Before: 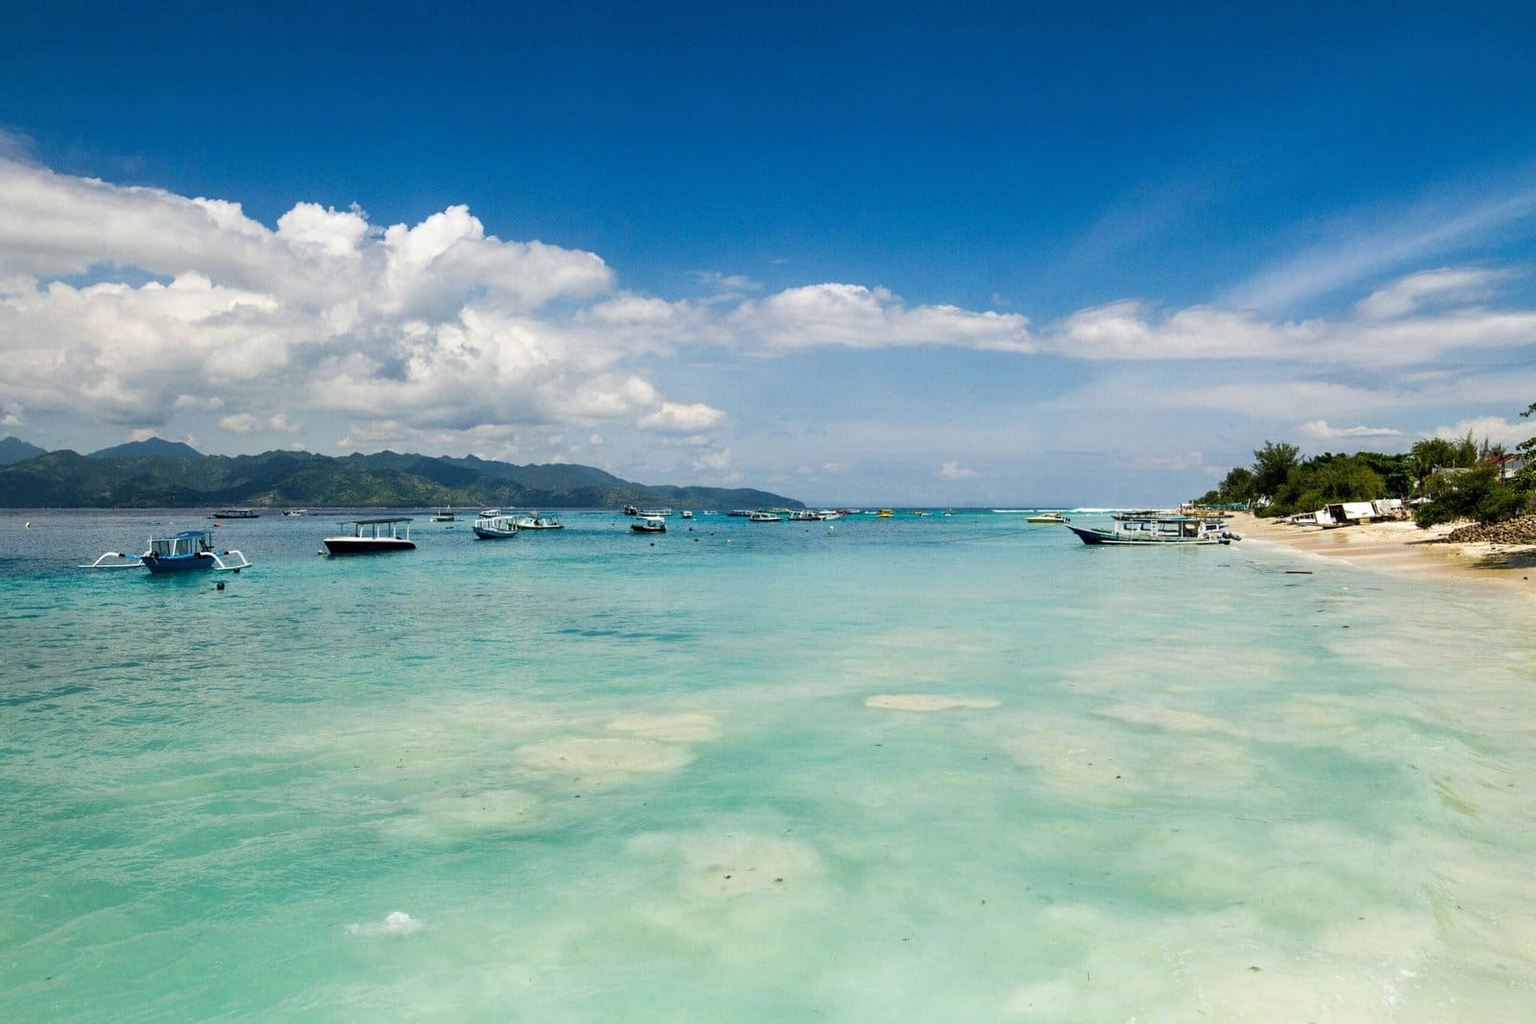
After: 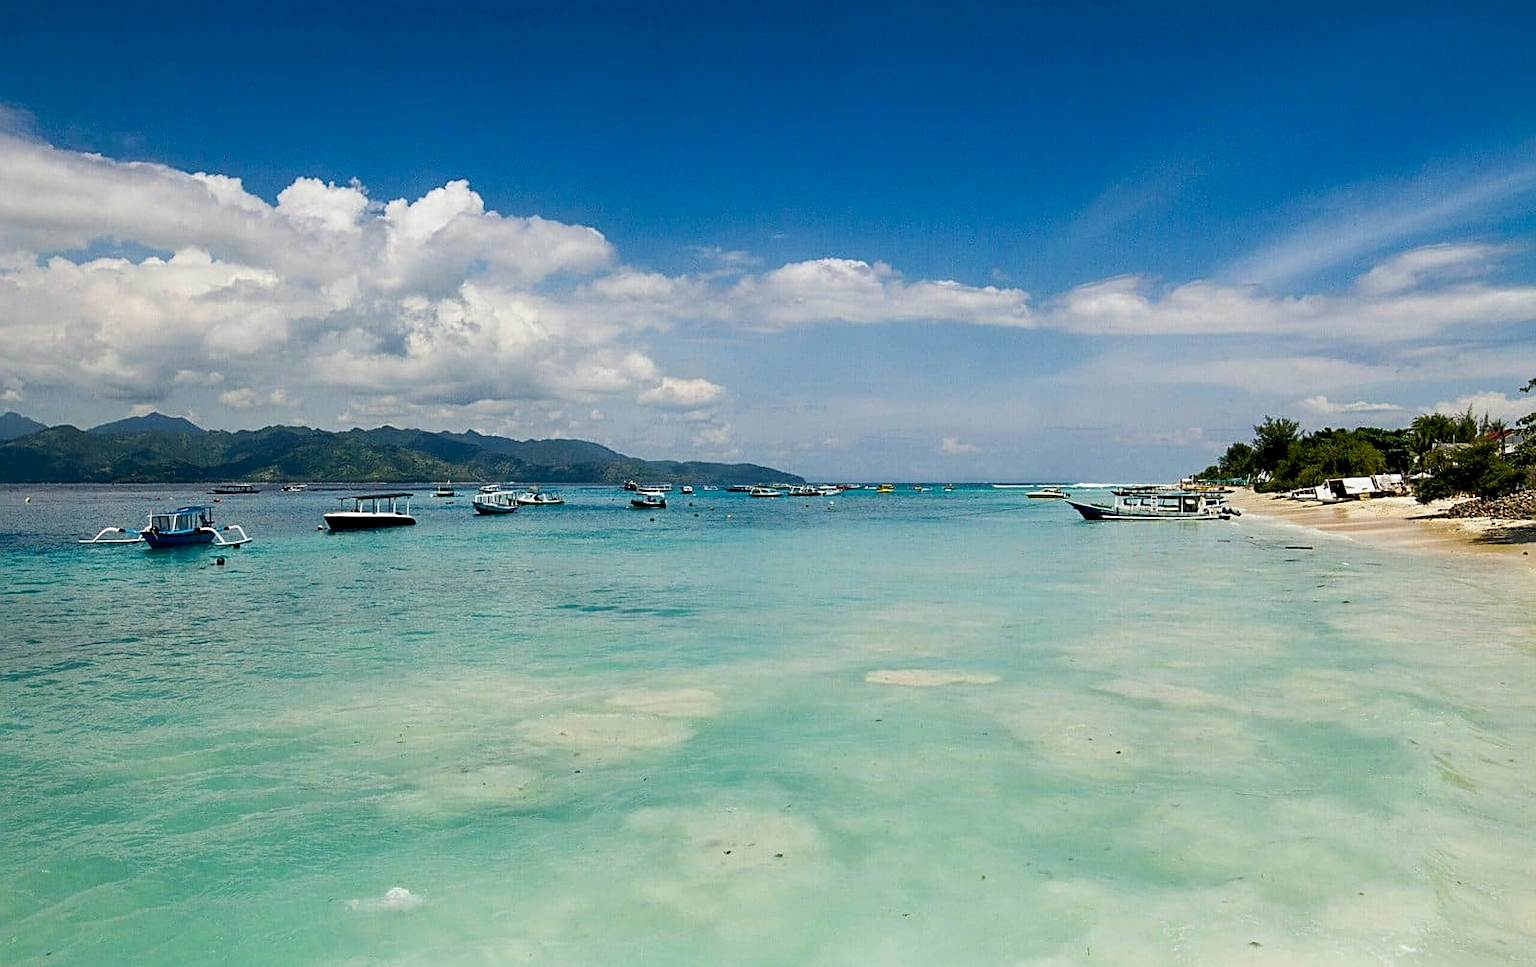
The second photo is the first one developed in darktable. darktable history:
crop and rotate: top 2.479%, bottom 3.018%
exposure: black level correction 0.009, exposure -0.159 EV, compensate highlight preservation false
white balance: emerald 1
sharpen: amount 0.6
rotate and perspective: automatic cropping off
